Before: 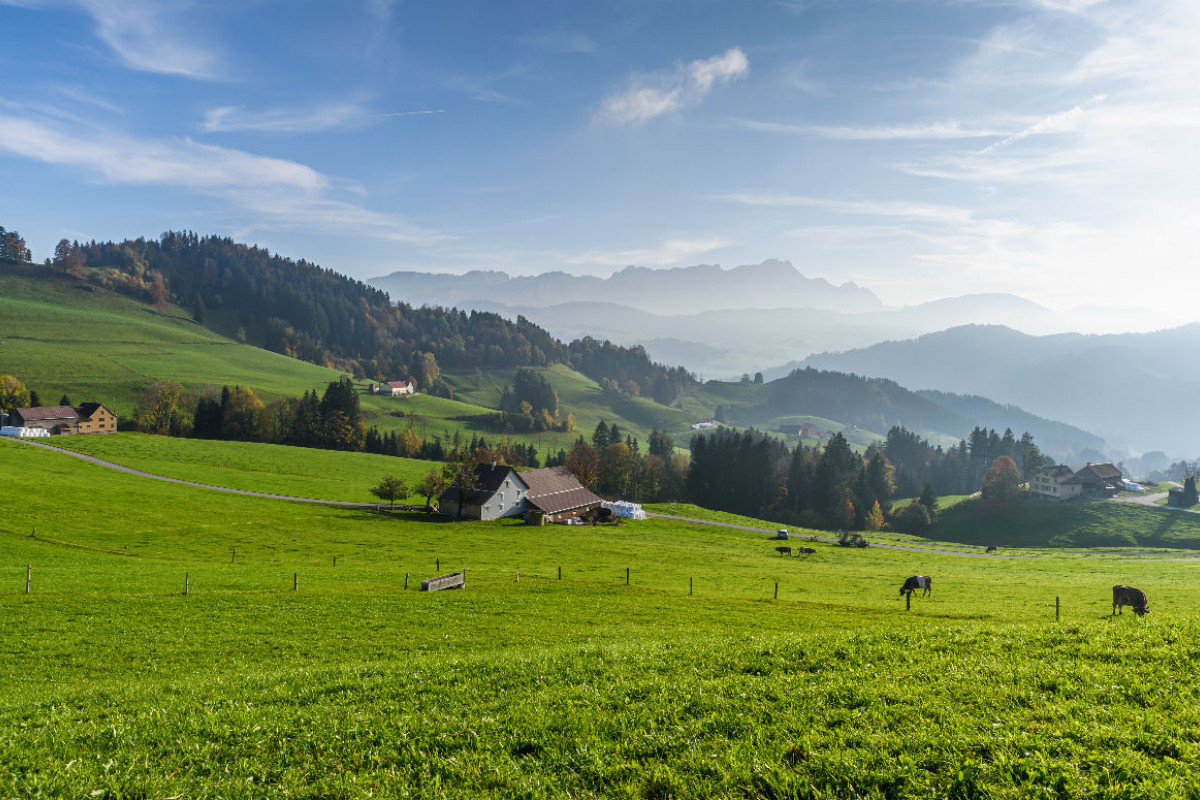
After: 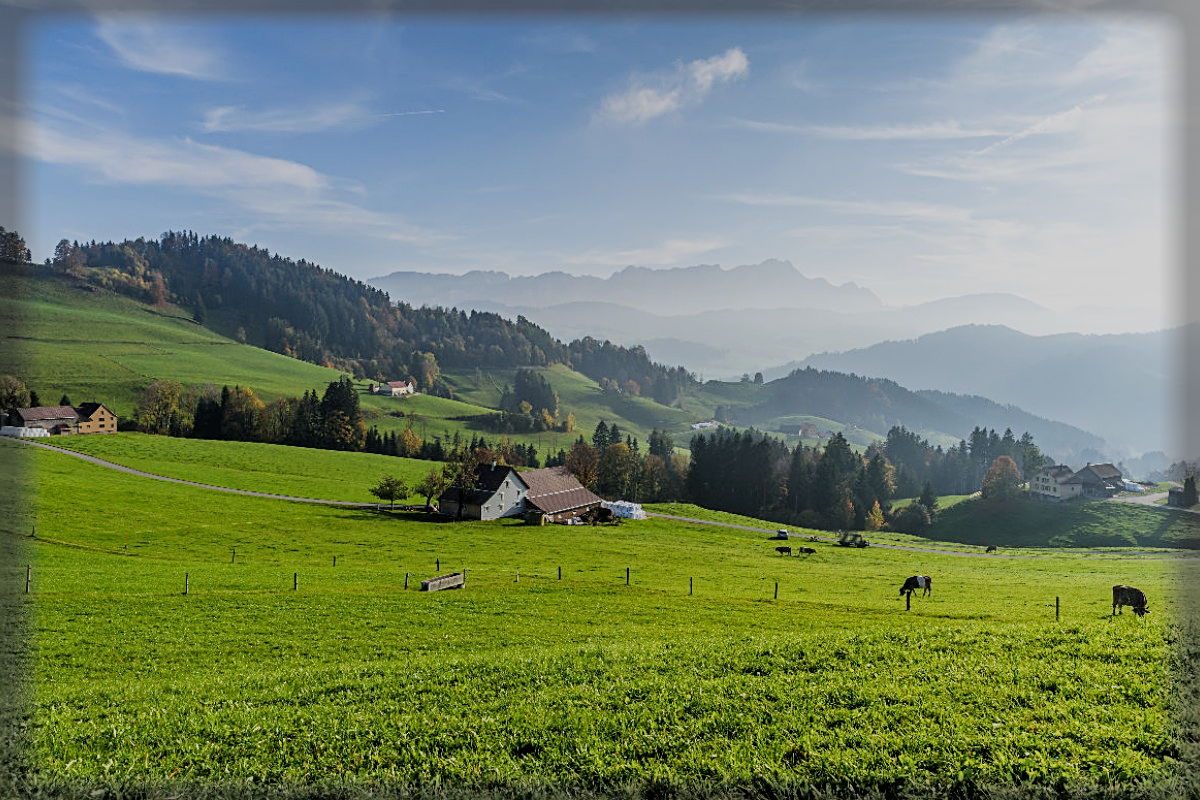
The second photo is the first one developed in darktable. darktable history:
filmic rgb: black relative exposure -7.65 EV, white relative exposure 4.56 EV, hardness 3.61
sharpen: on, module defaults
vignetting: fall-off start 93.01%, fall-off radius 5%, automatic ratio true, width/height ratio 1.331, shape 0.052
